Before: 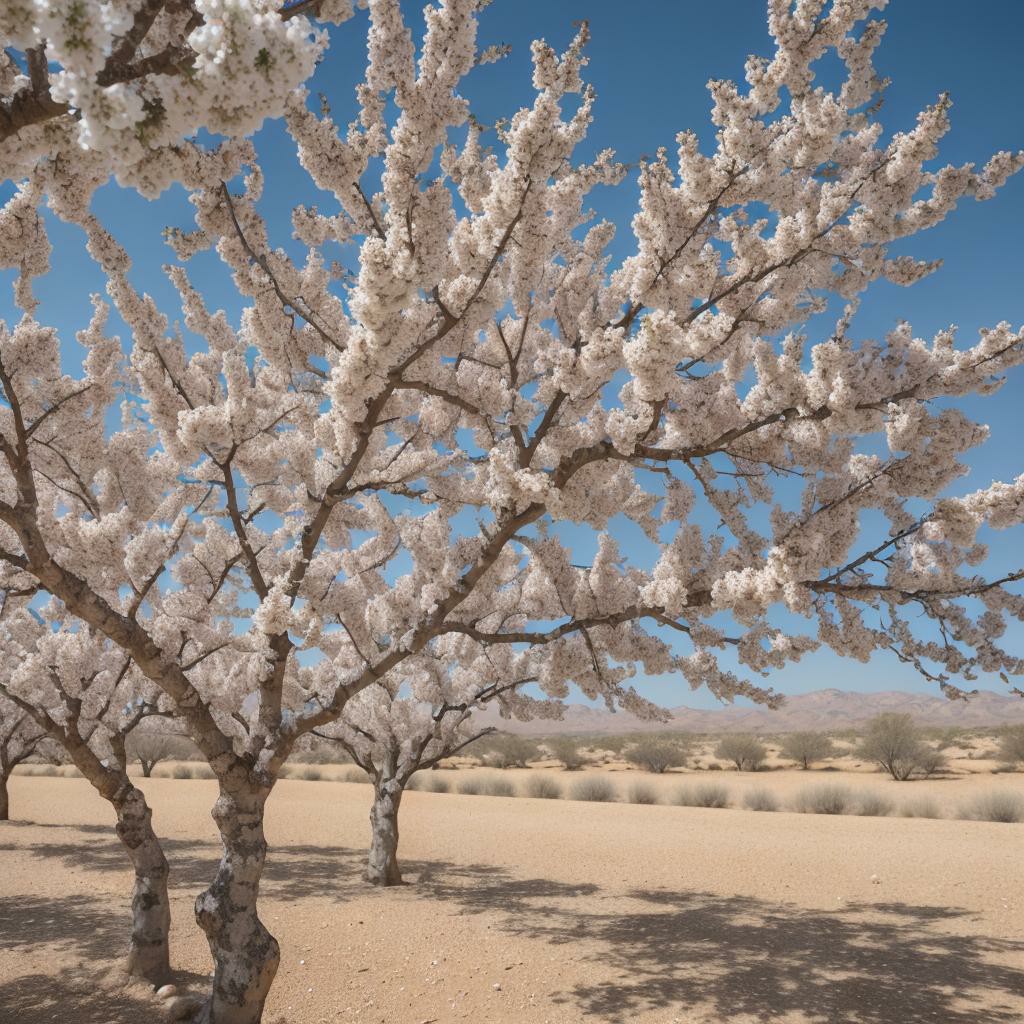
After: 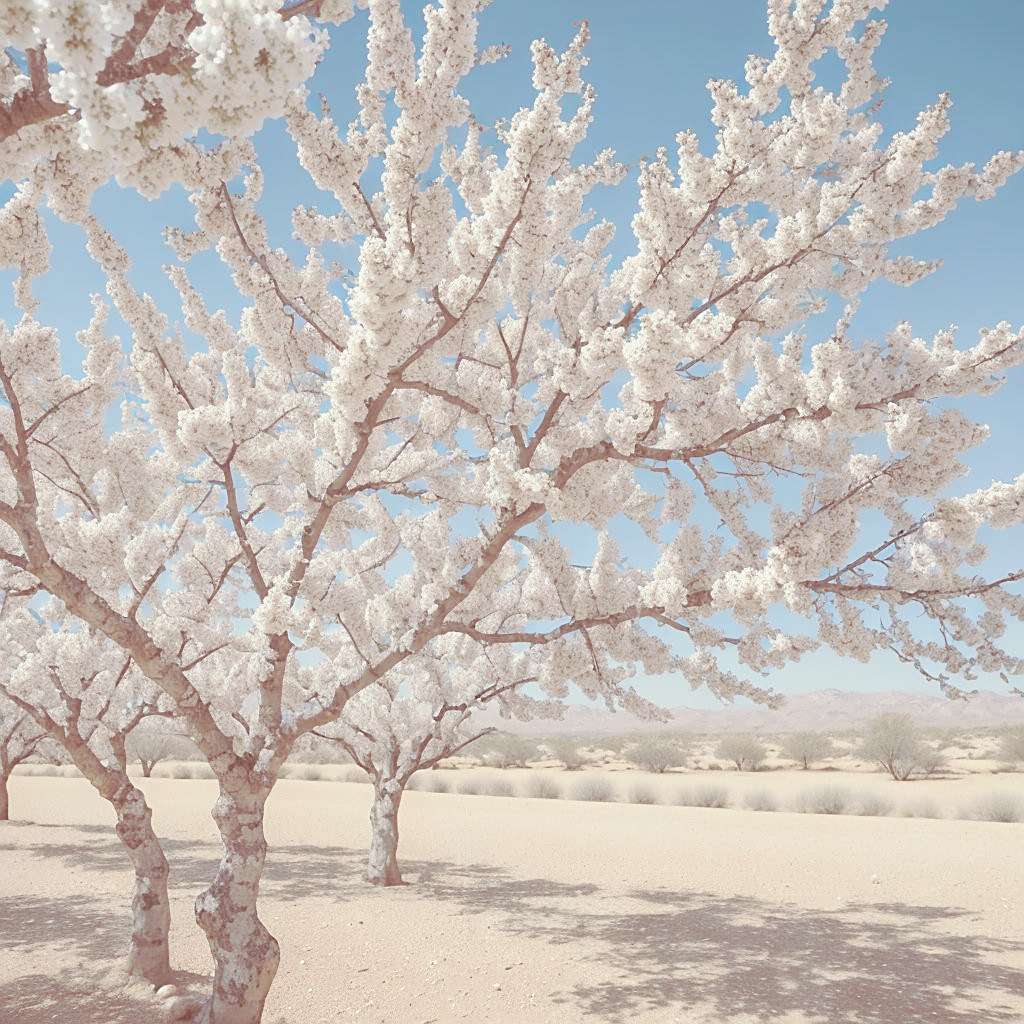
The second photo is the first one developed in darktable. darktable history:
sharpen: on, module defaults
split-toning: shadows › hue 360°
